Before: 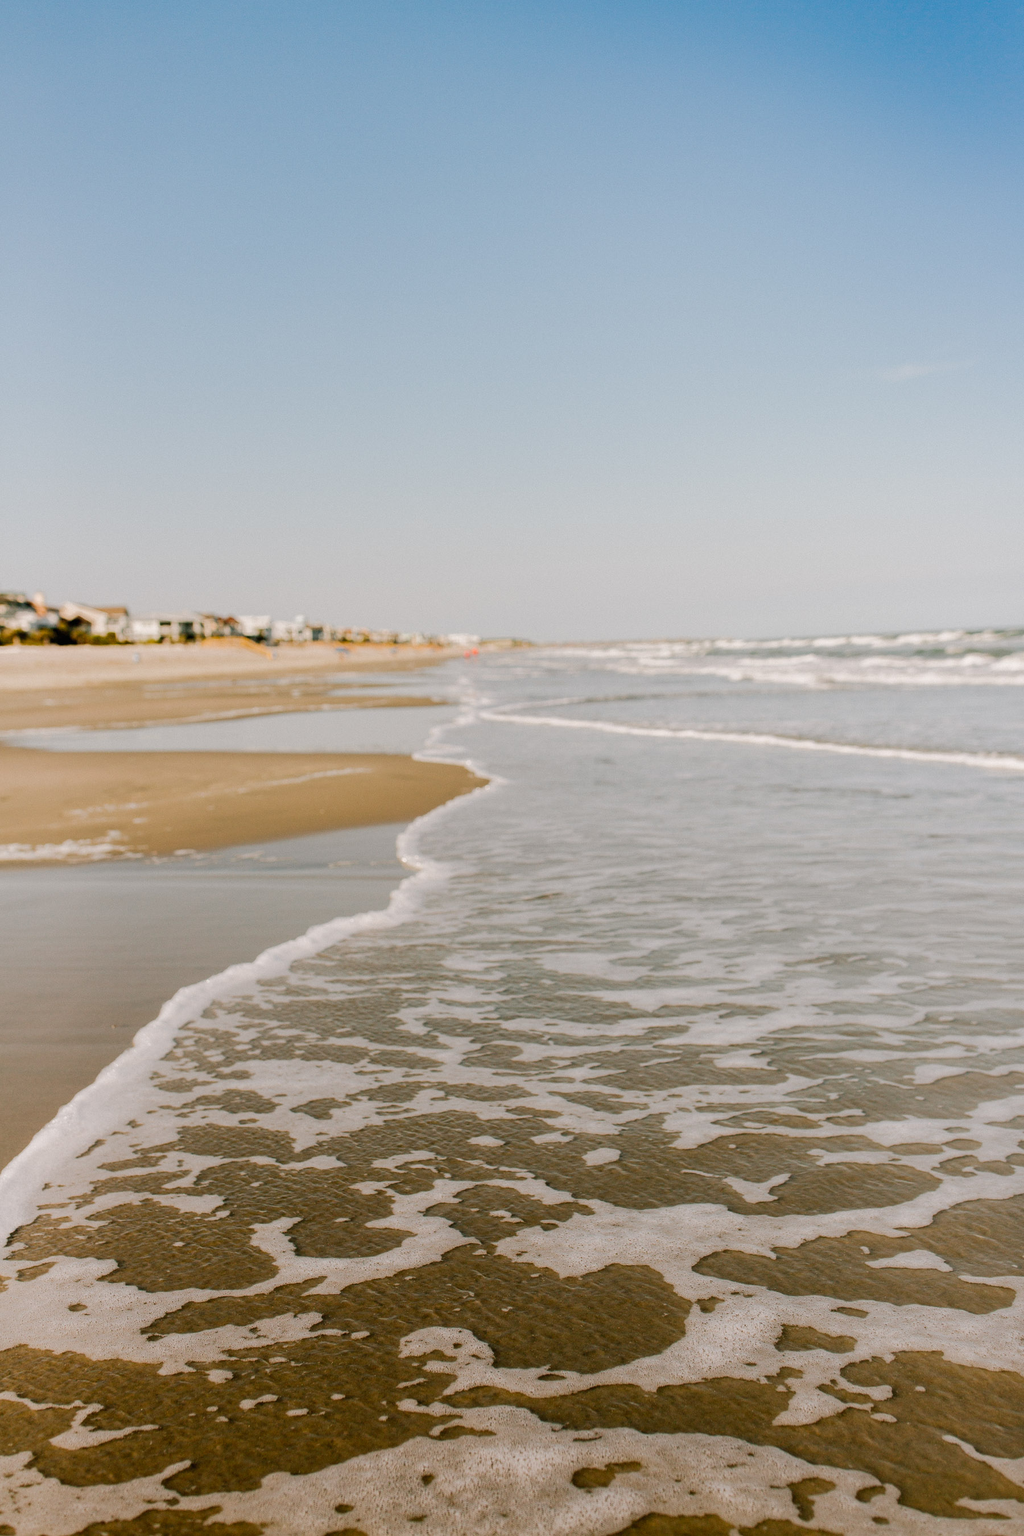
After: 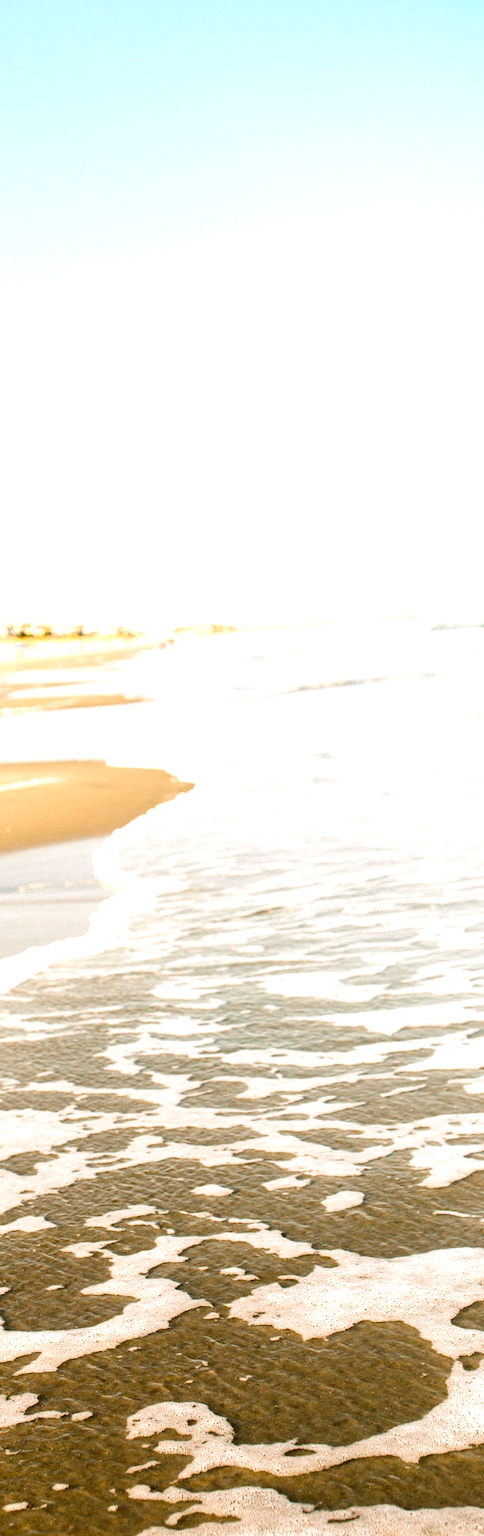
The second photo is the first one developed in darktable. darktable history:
exposure: black level correction 0, exposure 1 EV, compensate exposure bias true, compensate highlight preservation false
rotate and perspective: rotation -3°, crop left 0.031, crop right 0.968, crop top 0.07, crop bottom 0.93
crop: left 31.229%, right 27.105%
tone equalizer: -8 EV -0.417 EV, -7 EV -0.389 EV, -6 EV -0.333 EV, -5 EV -0.222 EV, -3 EV 0.222 EV, -2 EV 0.333 EV, -1 EV 0.389 EV, +0 EV 0.417 EV, edges refinement/feathering 500, mask exposure compensation -1.57 EV, preserve details no
